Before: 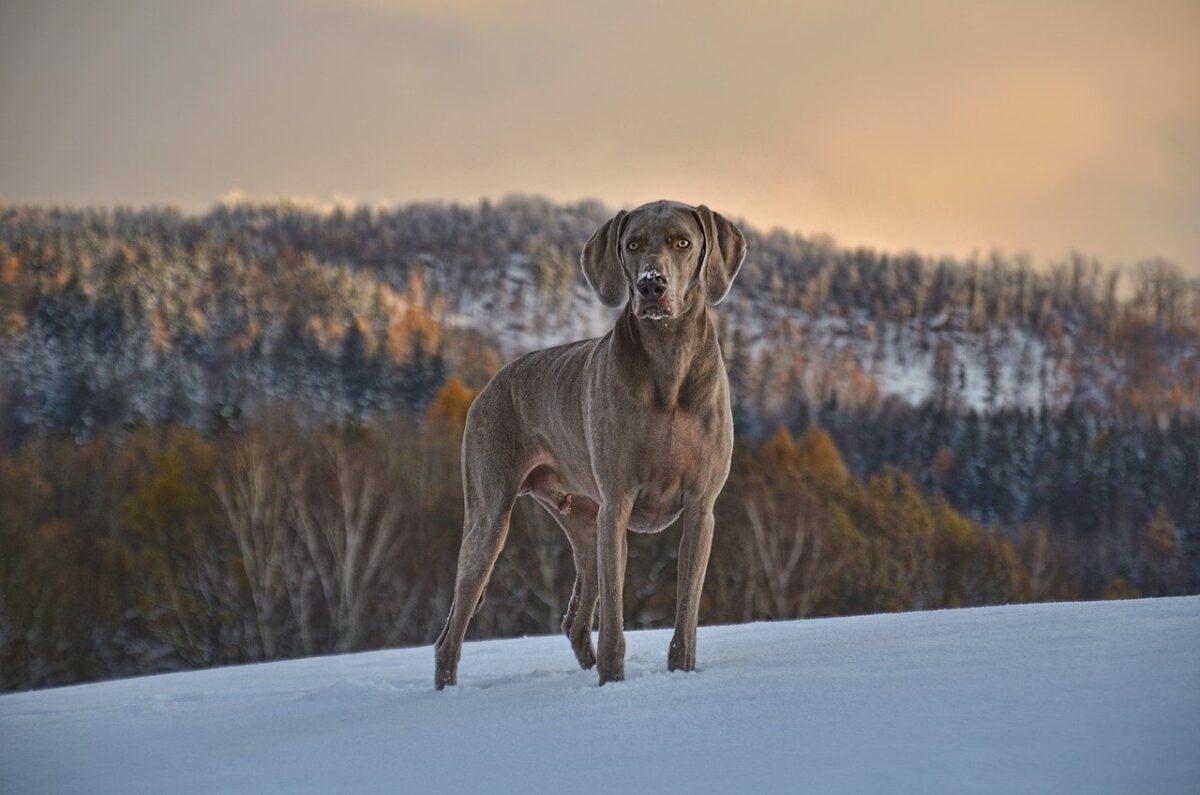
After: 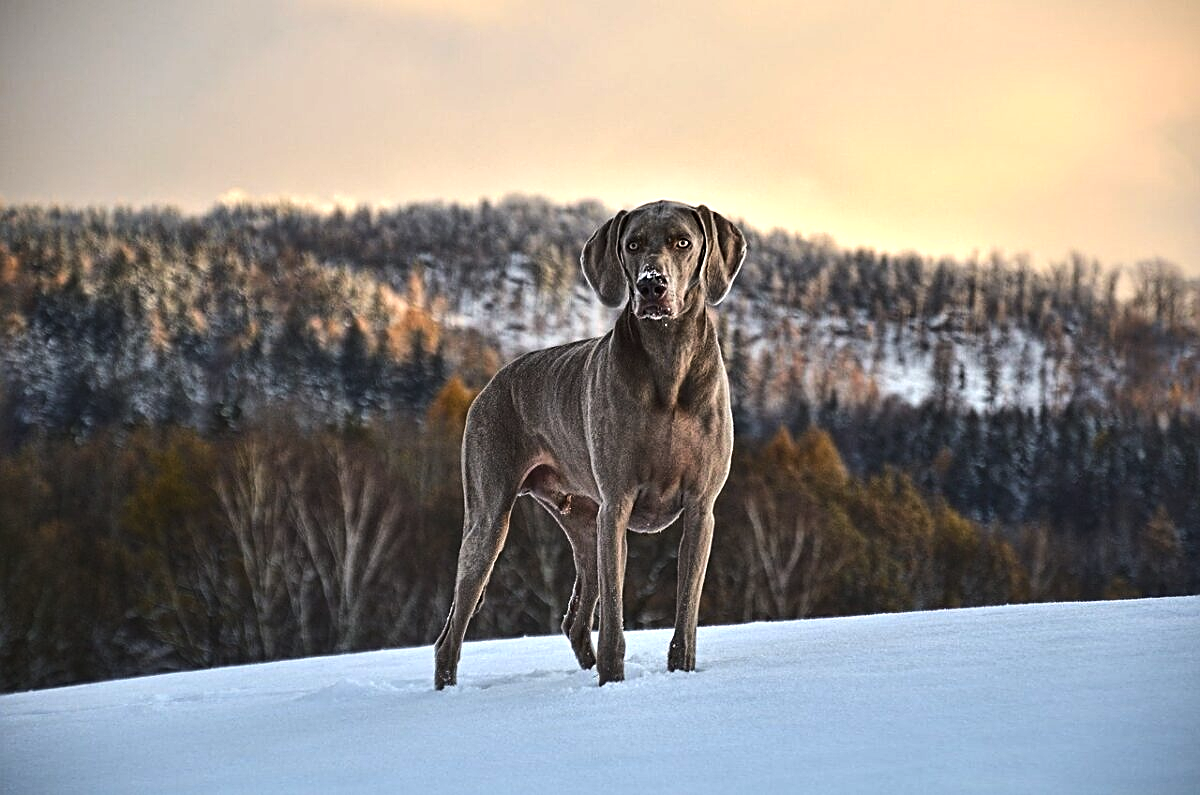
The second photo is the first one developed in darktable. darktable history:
sharpen: on, module defaults
tone equalizer: -8 EV -1.08 EV, -7 EV -1.01 EV, -6 EV -0.867 EV, -5 EV -0.578 EV, -3 EV 0.578 EV, -2 EV 0.867 EV, -1 EV 1.01 EV, +0 EV 1.08 EV, edges refinement/feathering 500, mask exposure compensation -1.57 EV, preserve details no
